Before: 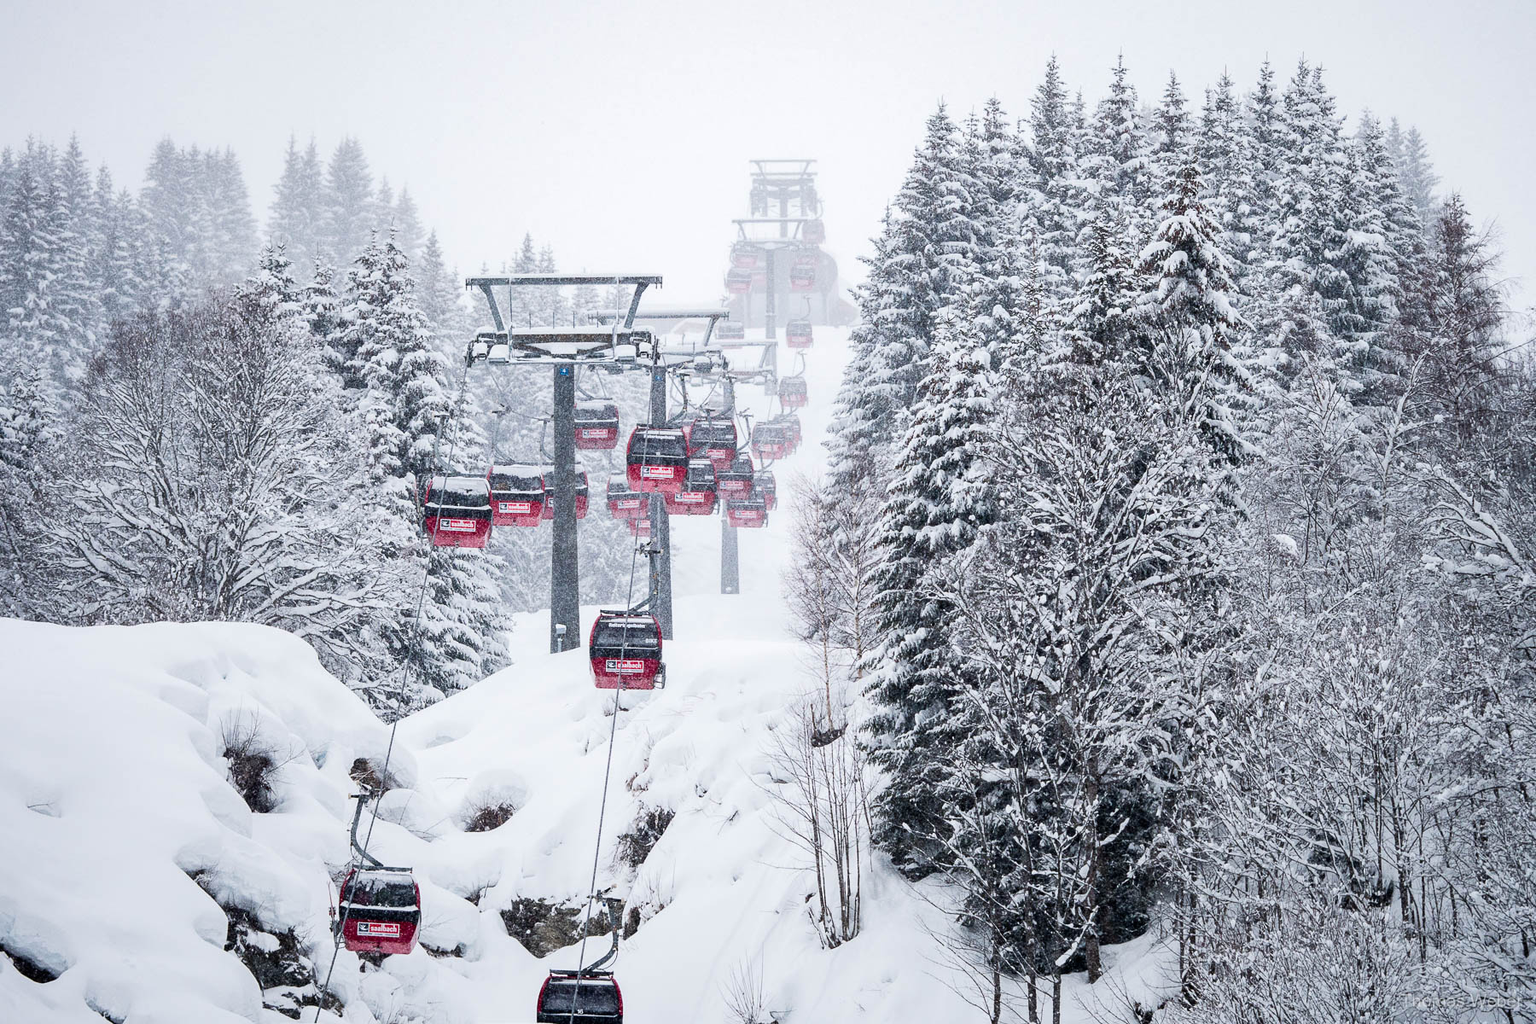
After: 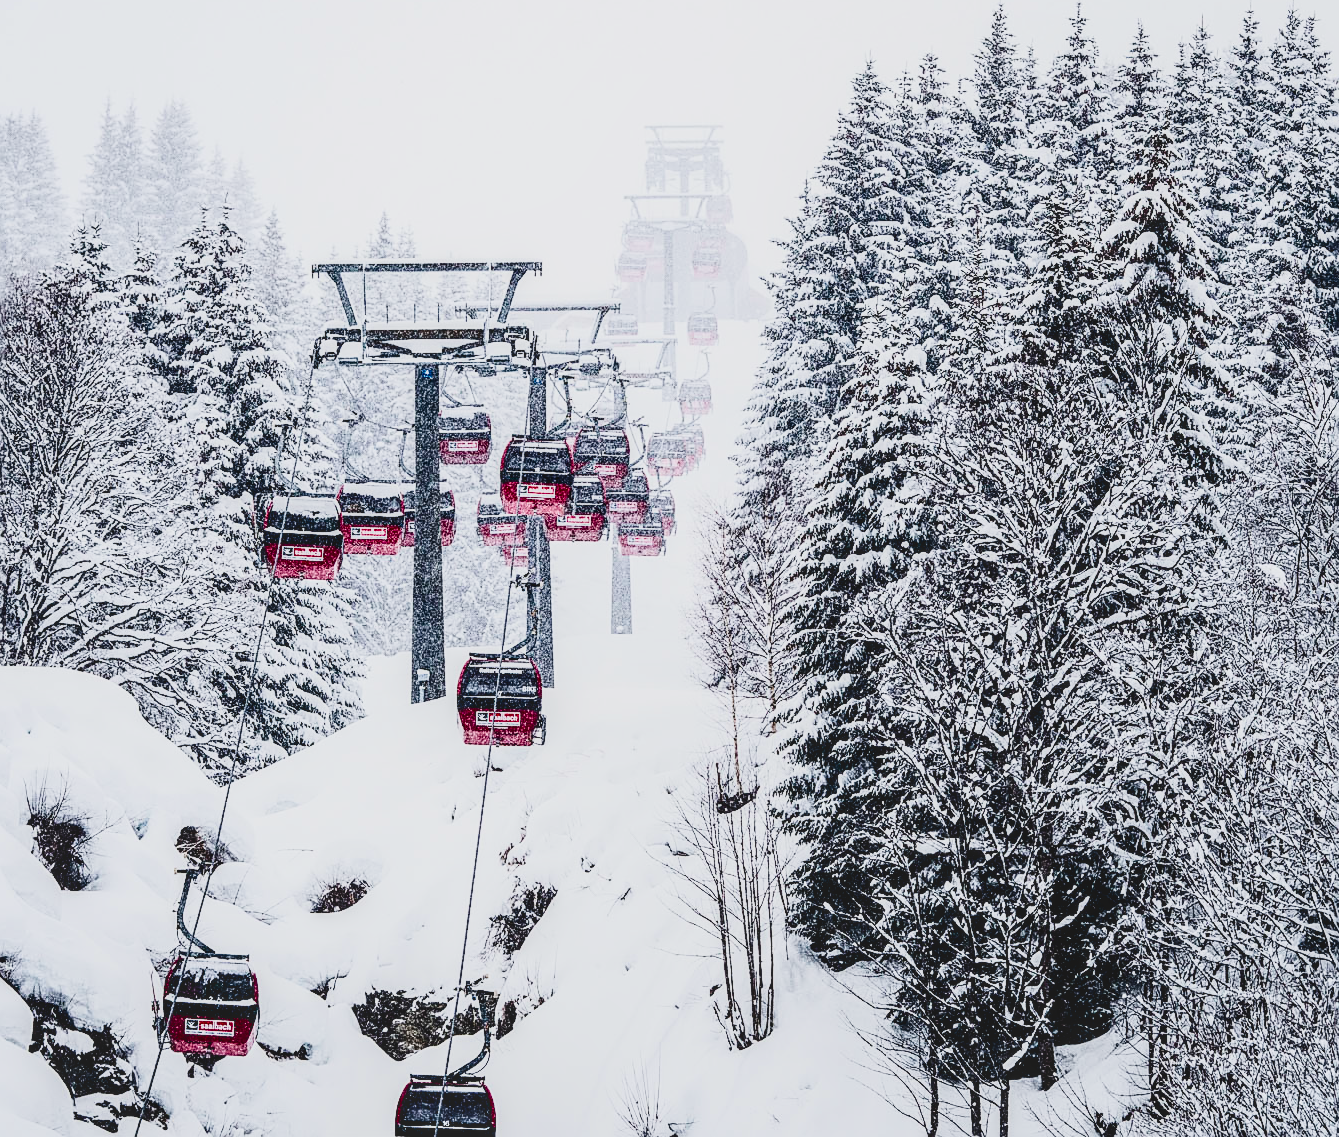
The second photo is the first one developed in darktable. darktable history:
local contrast: detail 130%
contrast brightness saturation: contrast 0.102, brightness -0.276, saturation 0.149
crop and rotate: left 13.029%, top 5.232%, right 12.577%
sharpen: on, module defaults
filmic rgb: black relative exposure -5.05 EV, white relative exposure 3.97 EV, hardness 2.88, contrast 1.3, highlights saturation mix -28.86%
tone equalizer: -8 EV -0.762 EV, -7 EV -0.734 EV, -6 EV -0.561 EV, -5 EV -0.39 EV, -3 EV 0.379 EV, -2 EV 0.6 EV, -1 EV 0.683 EV, +0 EV 0.72 EV
tone curve: curves: ch0 [(0, 0.072) (0.249, 0.176) (0.518, 0.489) (0.832, 0.854) (1, 0.948)], color space Lab, independent channels, preserve colors none
